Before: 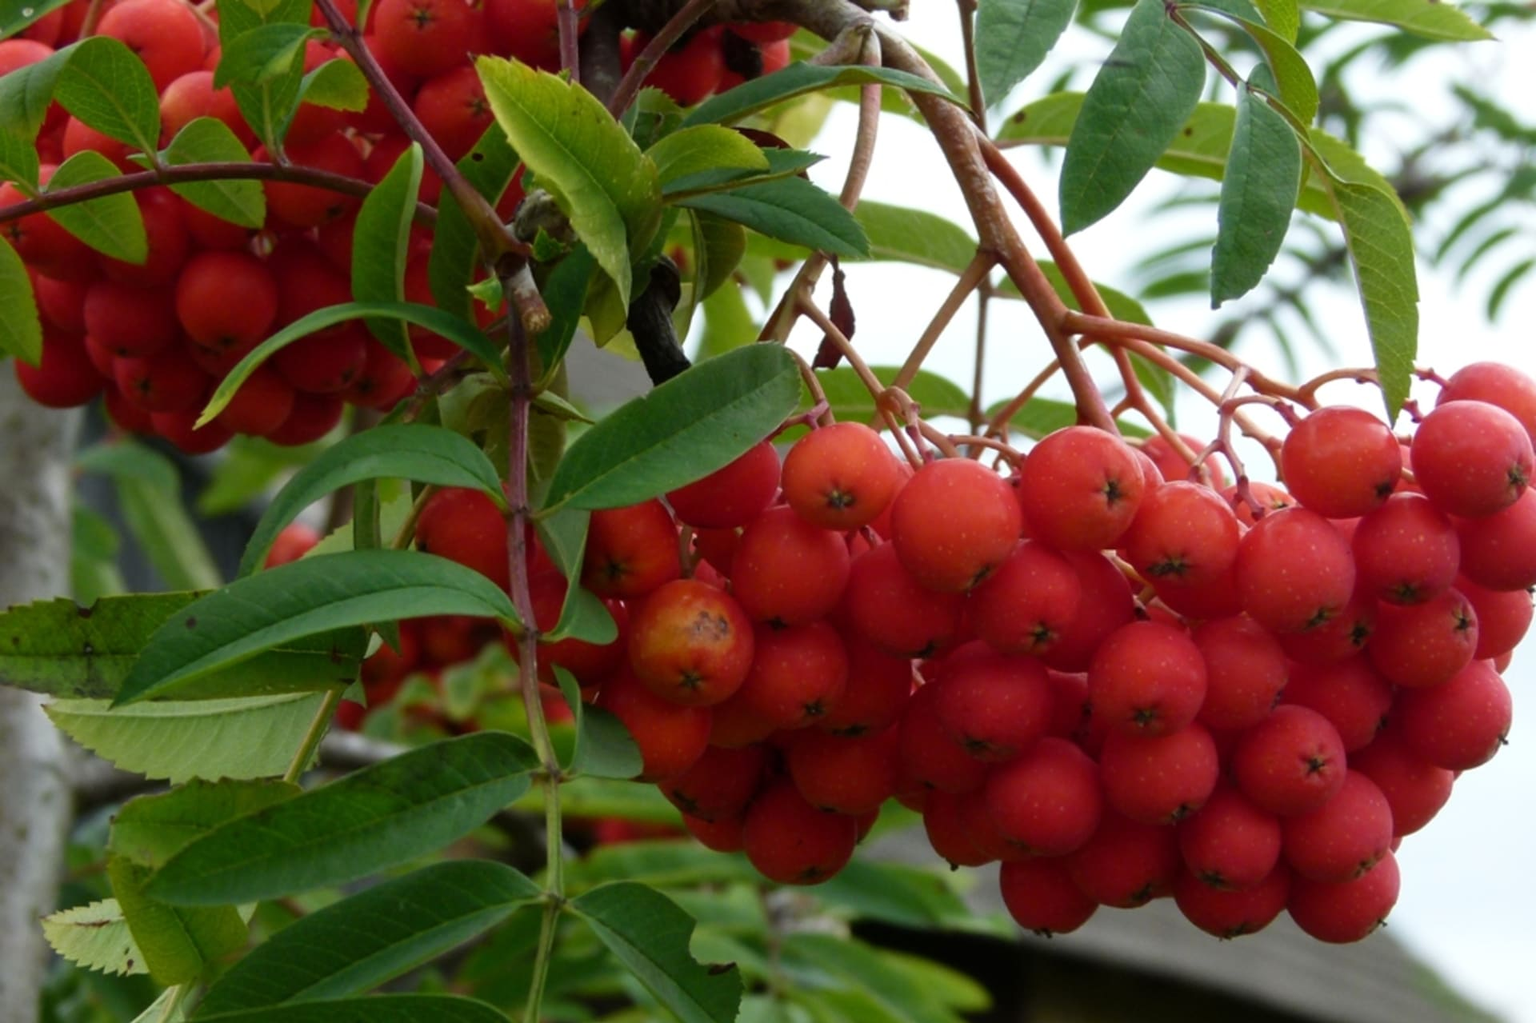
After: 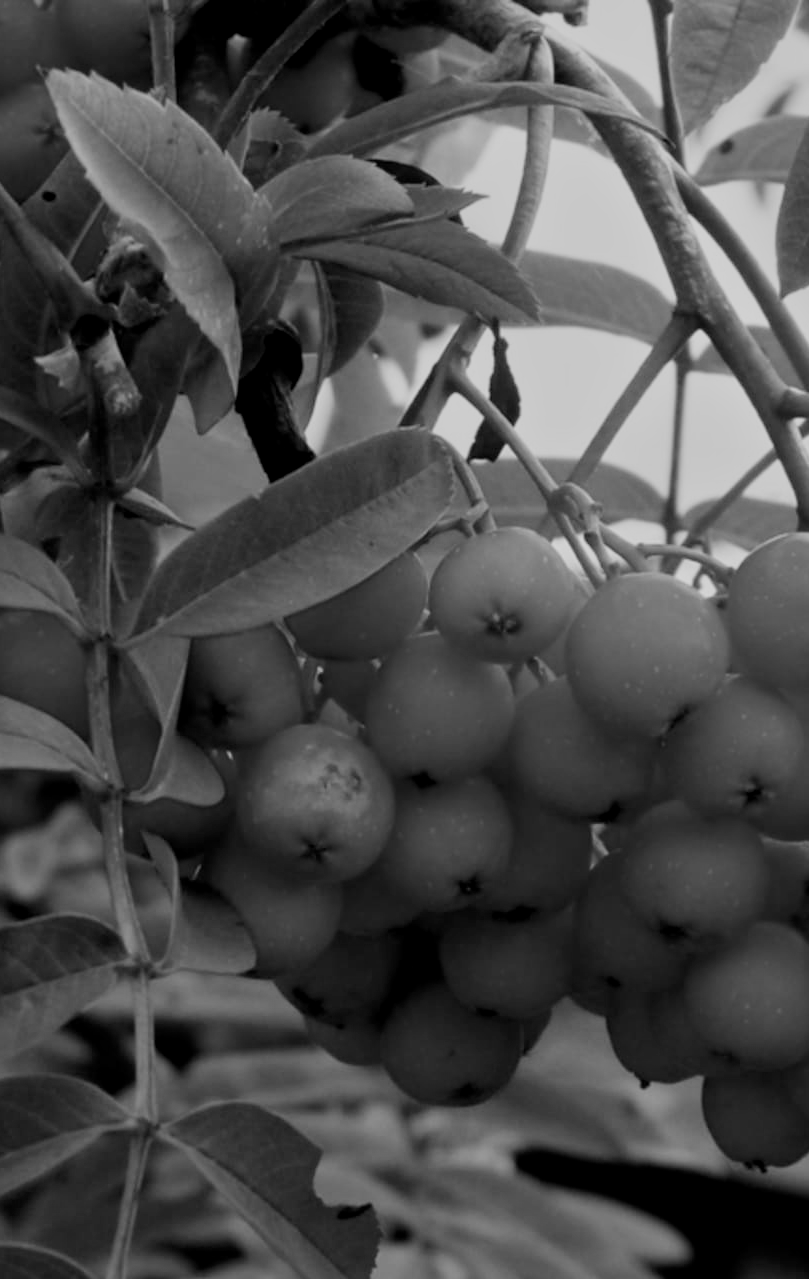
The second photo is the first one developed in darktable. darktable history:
crop: left 28.583%, right 29.231%
local contrast: highlights 100%, shadows 100%, detail 120%, midtone range 0.2
filmic rgb: black relative exposure -7.65 EV, white relative exposure 4.56 EV, hardness 3.61
monochrome: a 26.22, b 42.67, size 0.8
exposure: exposure 0.15 EV, compensate highlight preservation false
